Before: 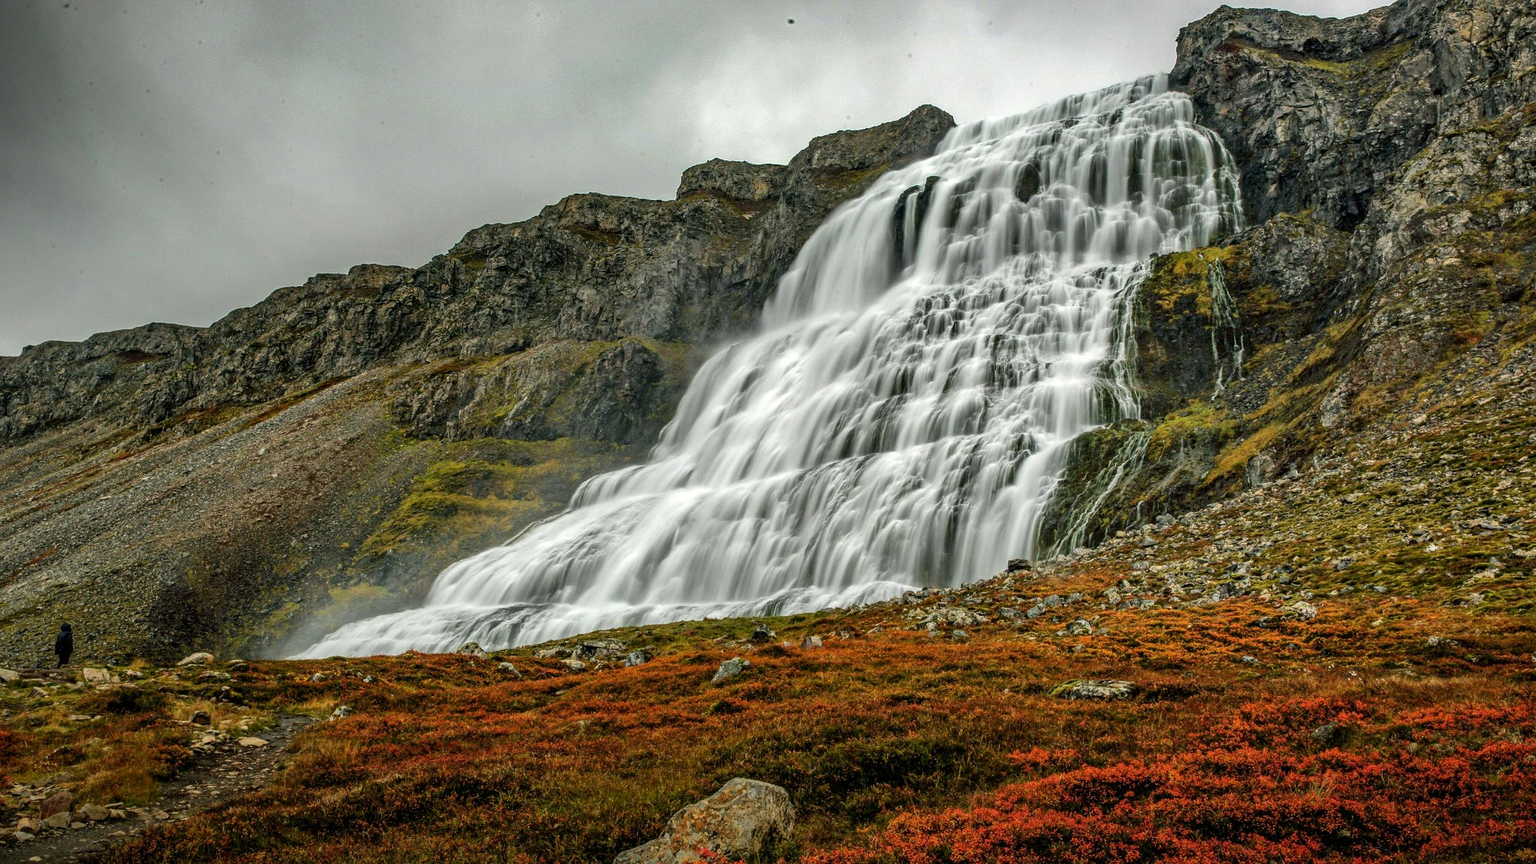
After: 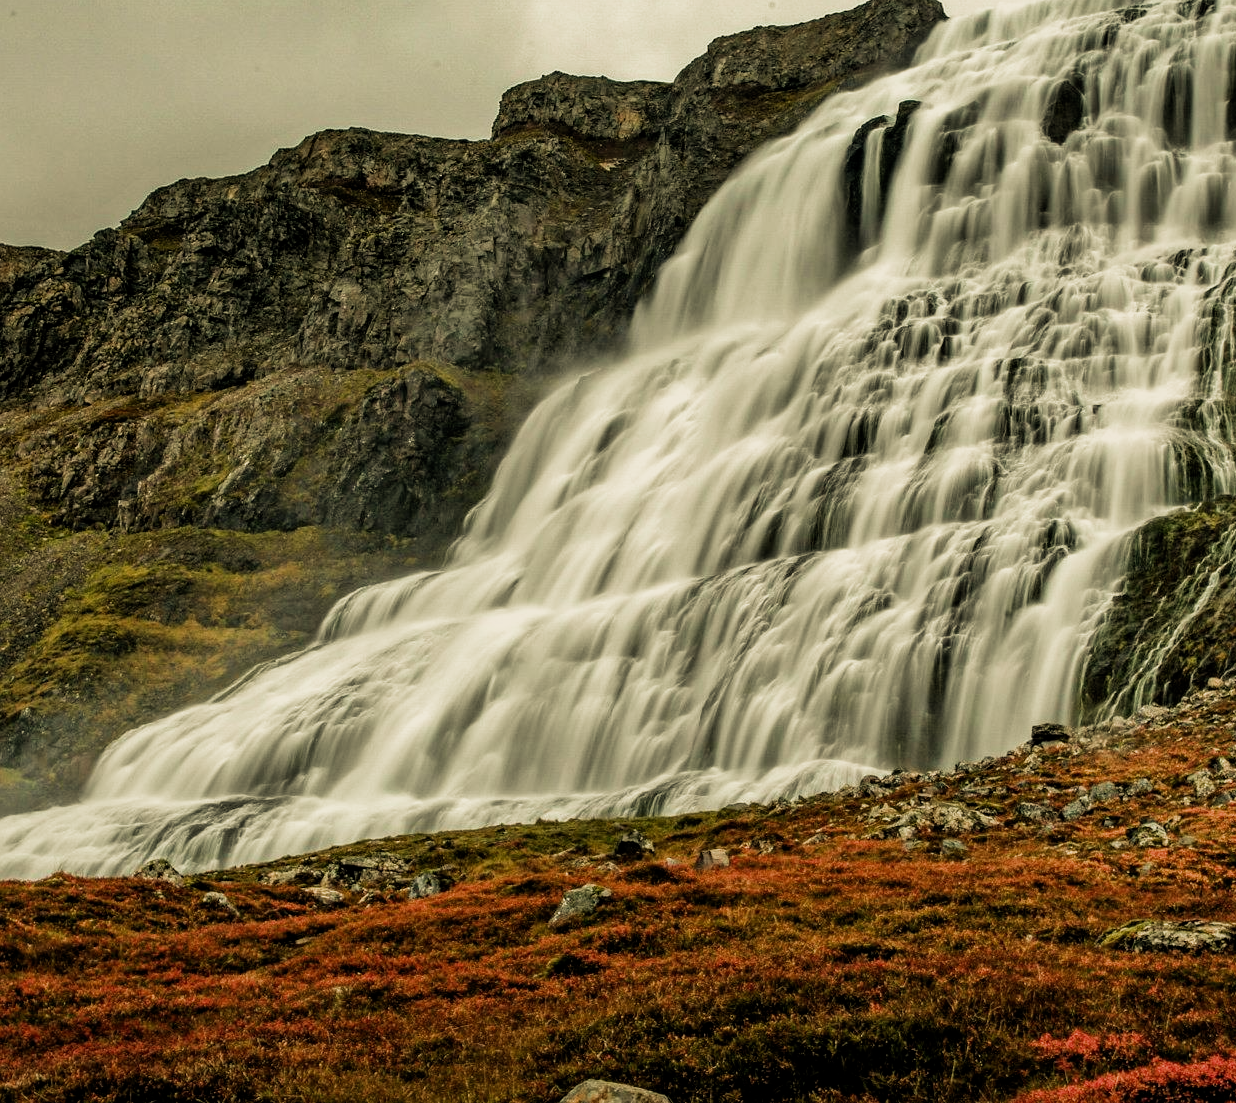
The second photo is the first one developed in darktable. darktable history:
filmic rgb: middle gray luminance 21.73%, black relative exposure -14 EV, white relative exposure 2.96 EV, threshold 6 EV, target black luminance 0%, hardness 8.81, latitude 59.69%, contrast 1.208, highlights saturation mix 5%, shadows ↔ highlights balance 41.6%, add noise in highlights 0, color science v3 (2019), use custom middle-gray values true, iterations of high-quality reconstruction 0, contrast in highlights soft, enable highlight reconstruction true
crop and rotate: angle 0.02°, left 24.353%, top 13.219%, right 26.156%, bottom 8.224%
white balance: red 1.08, blue 0.791
